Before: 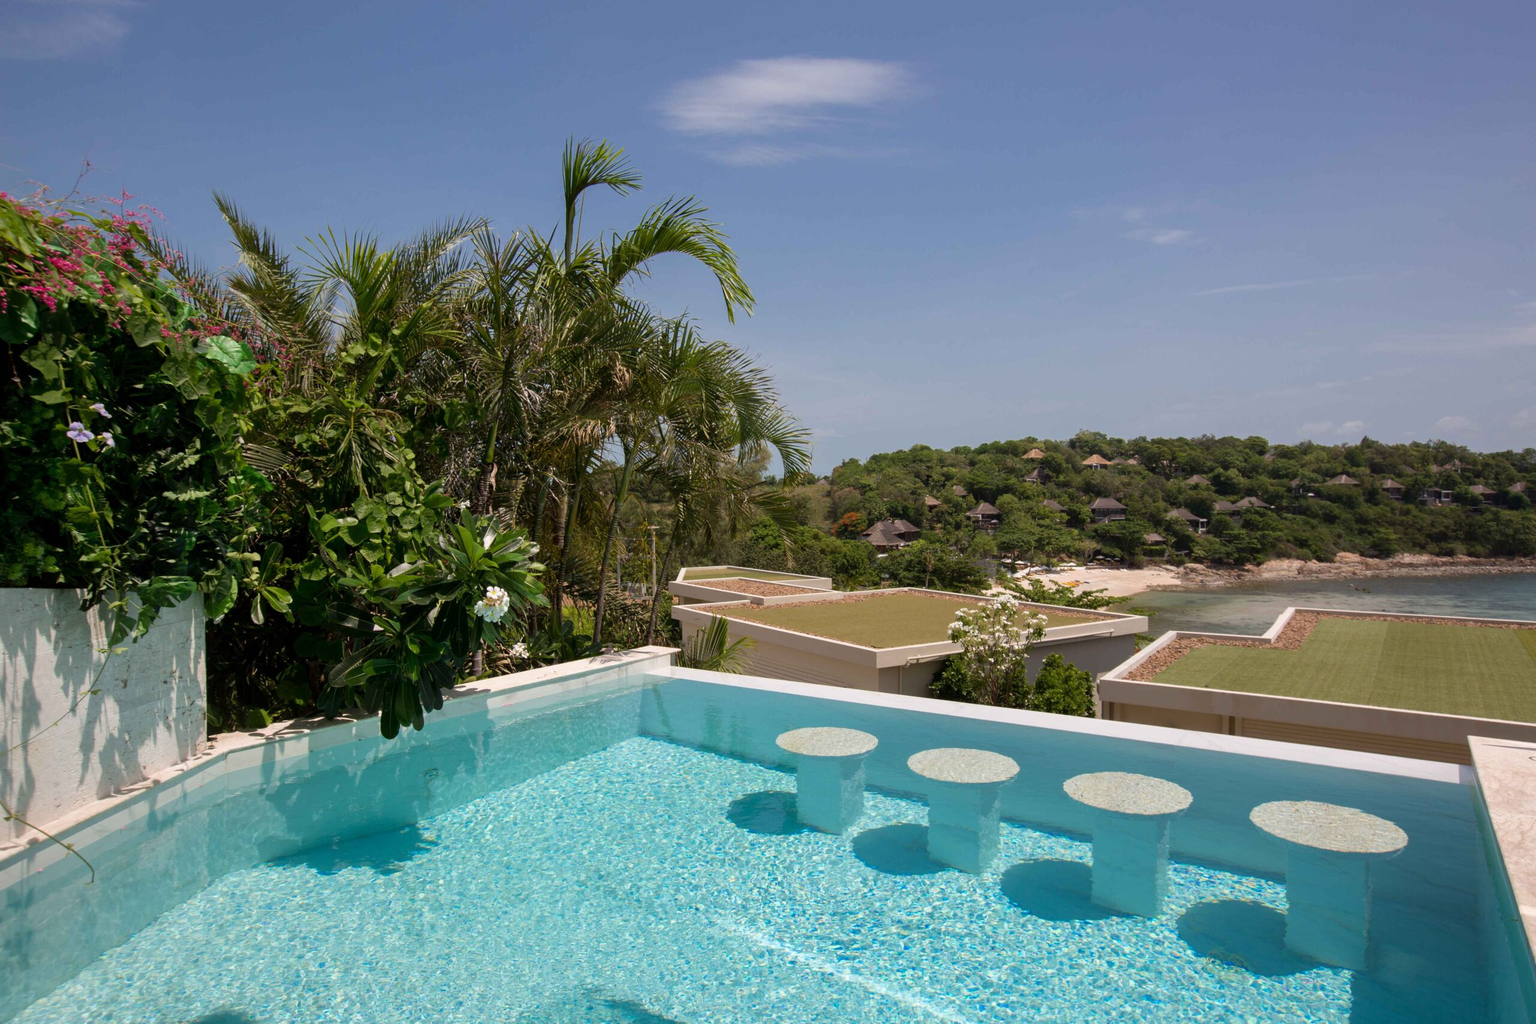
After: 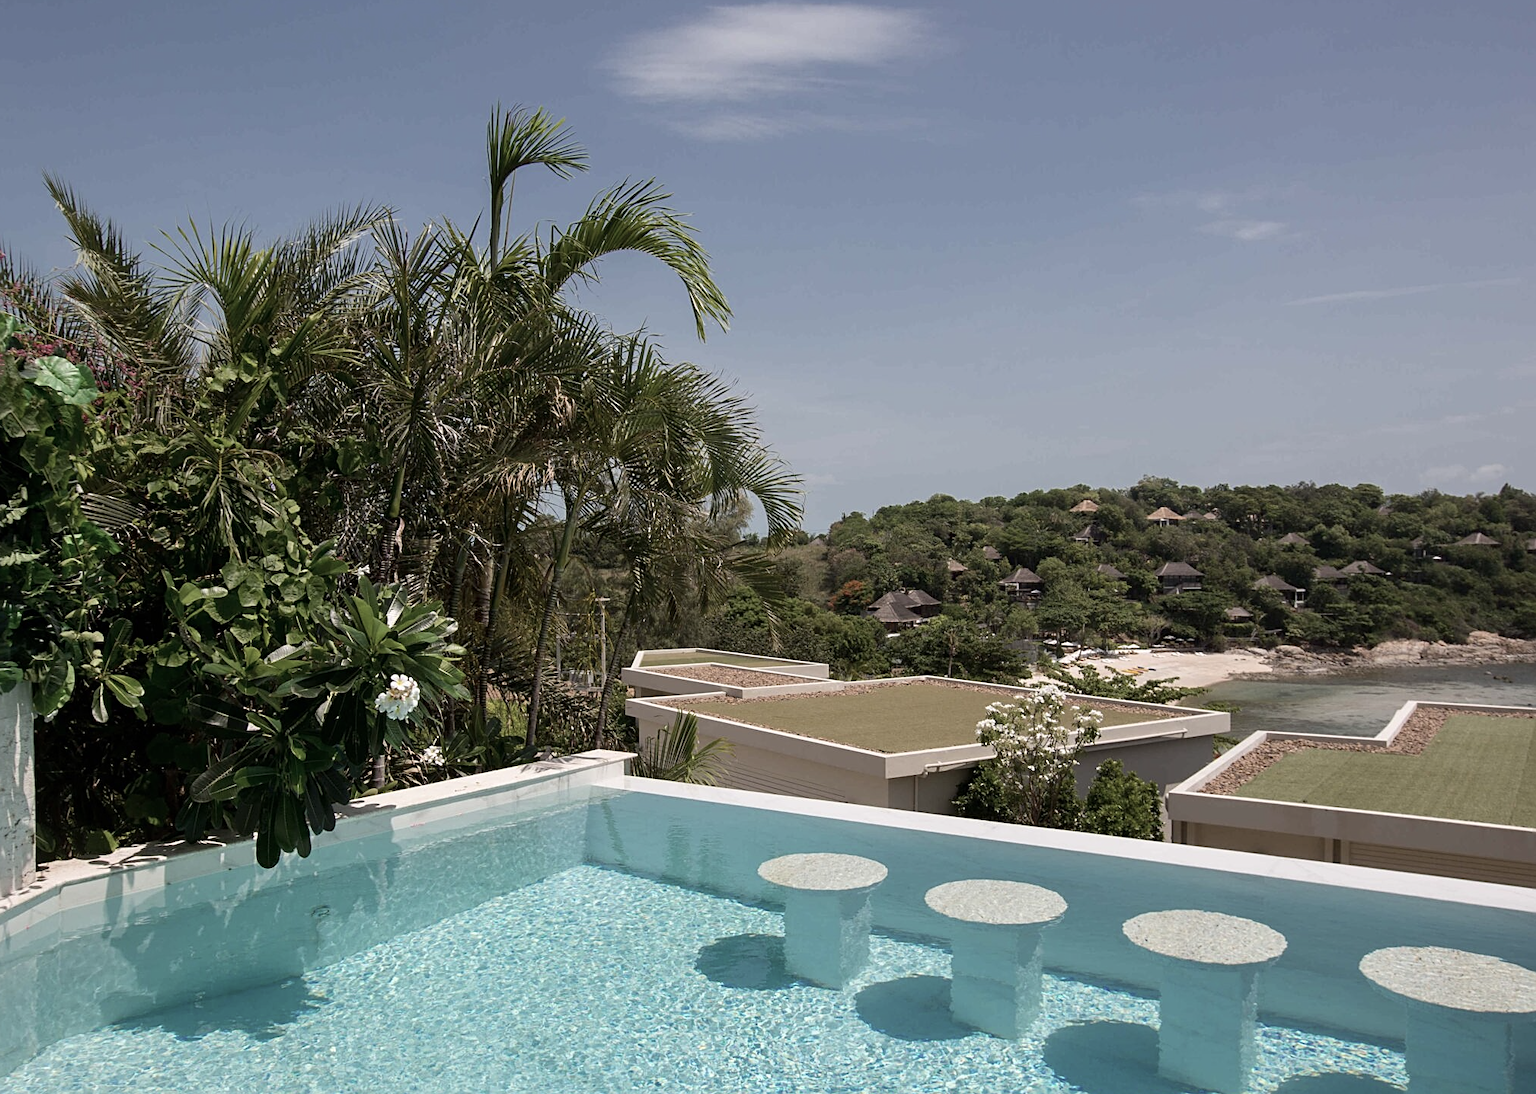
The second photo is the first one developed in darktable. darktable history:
sharpen: on, module defaults
crop: left 11.645%, top 5.415%, right 9.56%, bottom 10.369%
contrast brightness saturation: contrast 0.102, saturation -0.379
